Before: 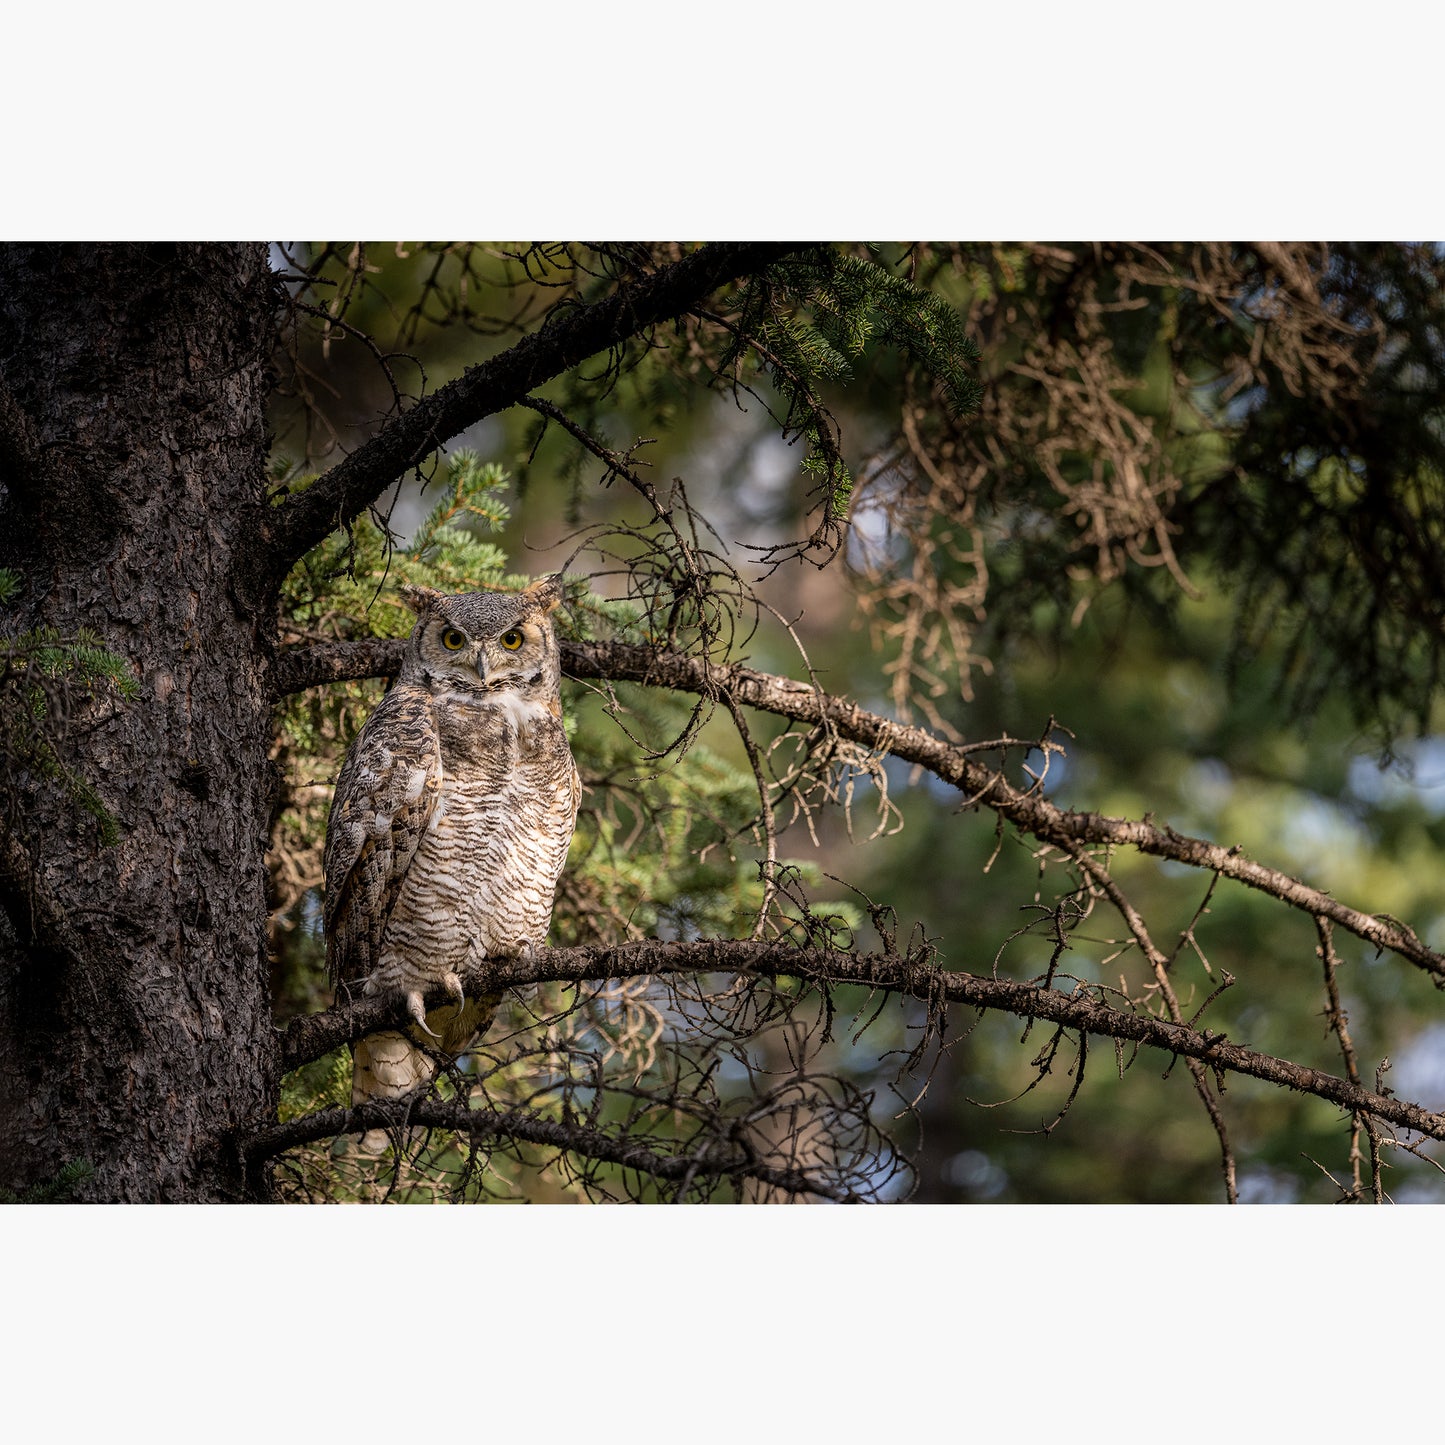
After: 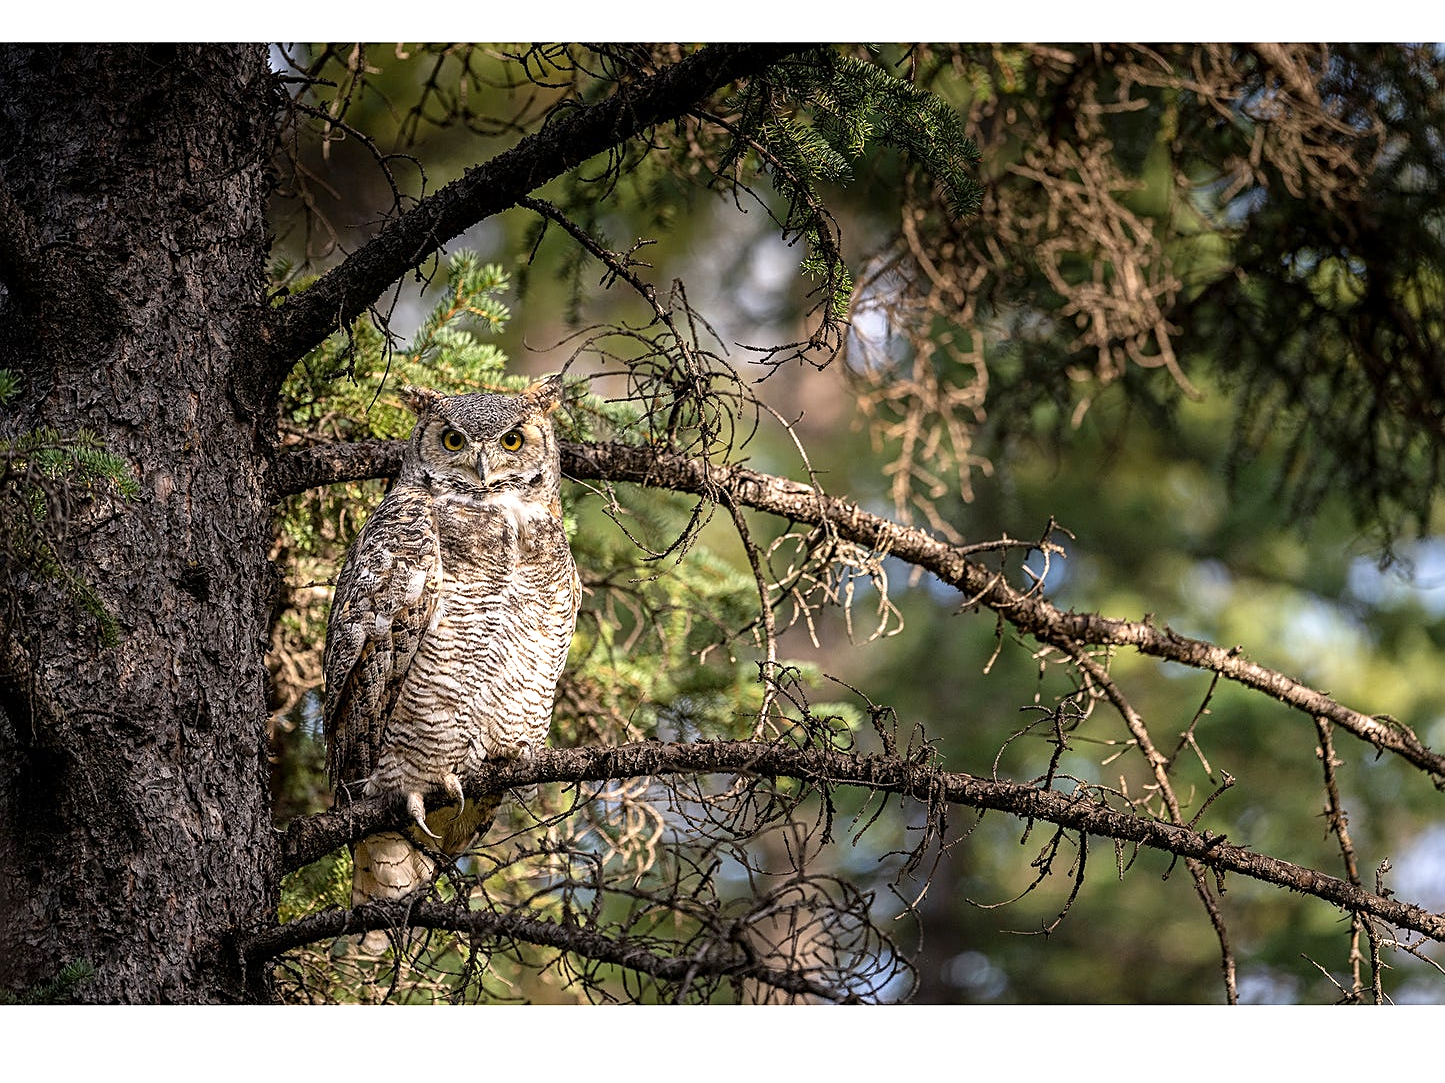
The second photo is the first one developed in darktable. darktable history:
exposure: exposure 0.574 EV, compensate highlight preservation false
crop: top 13.819%, bottom 11.169%
sharpen: on, module defaults
